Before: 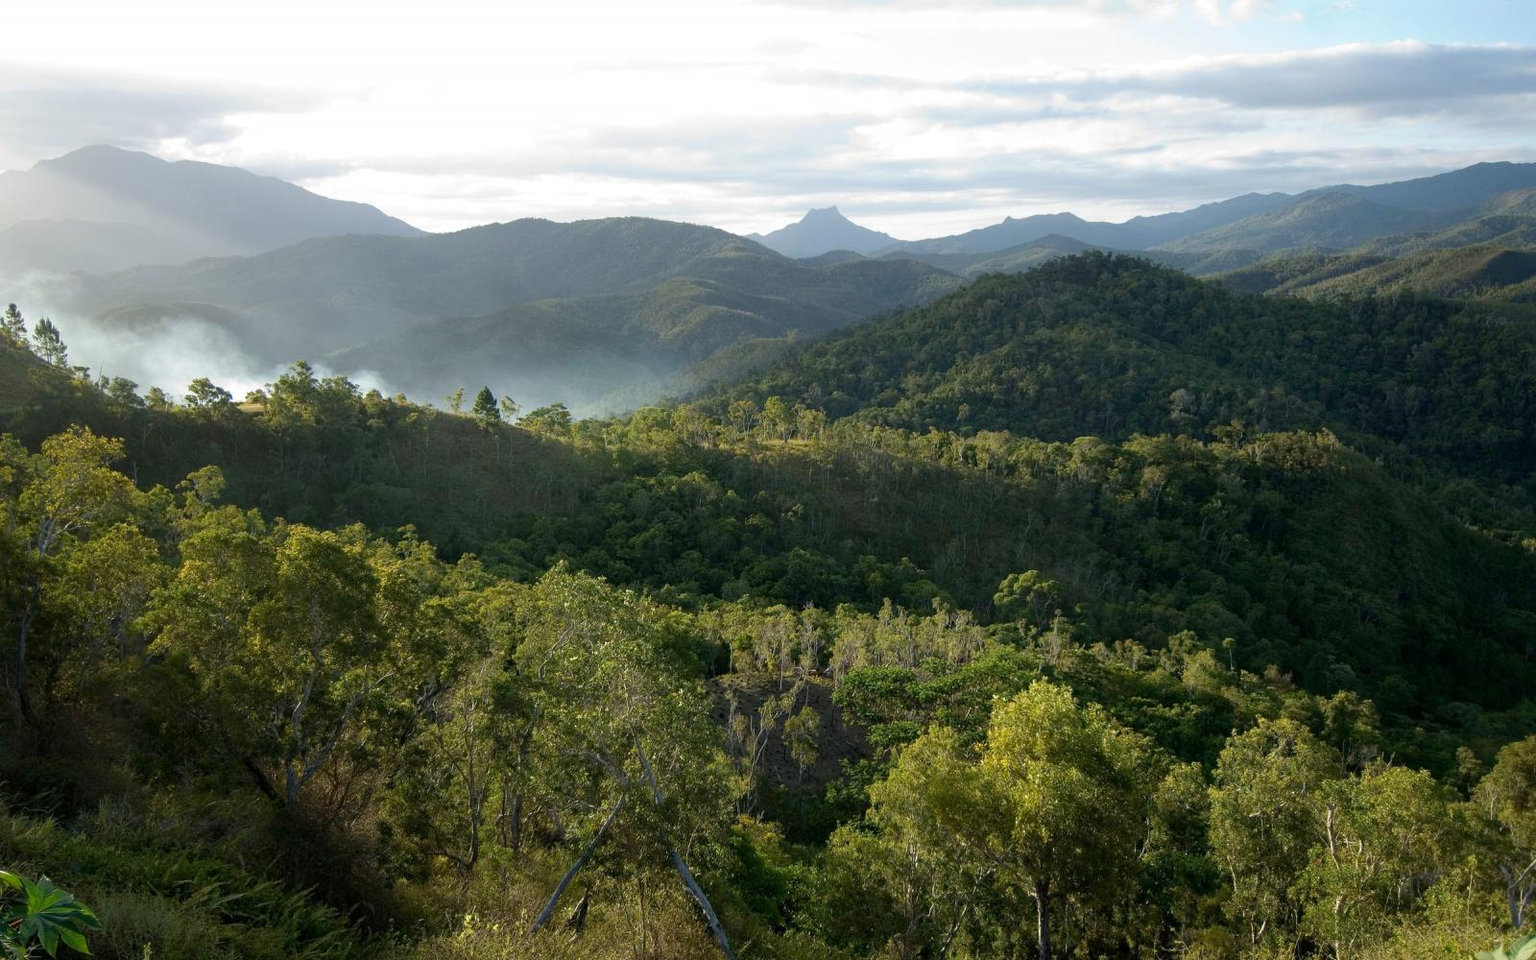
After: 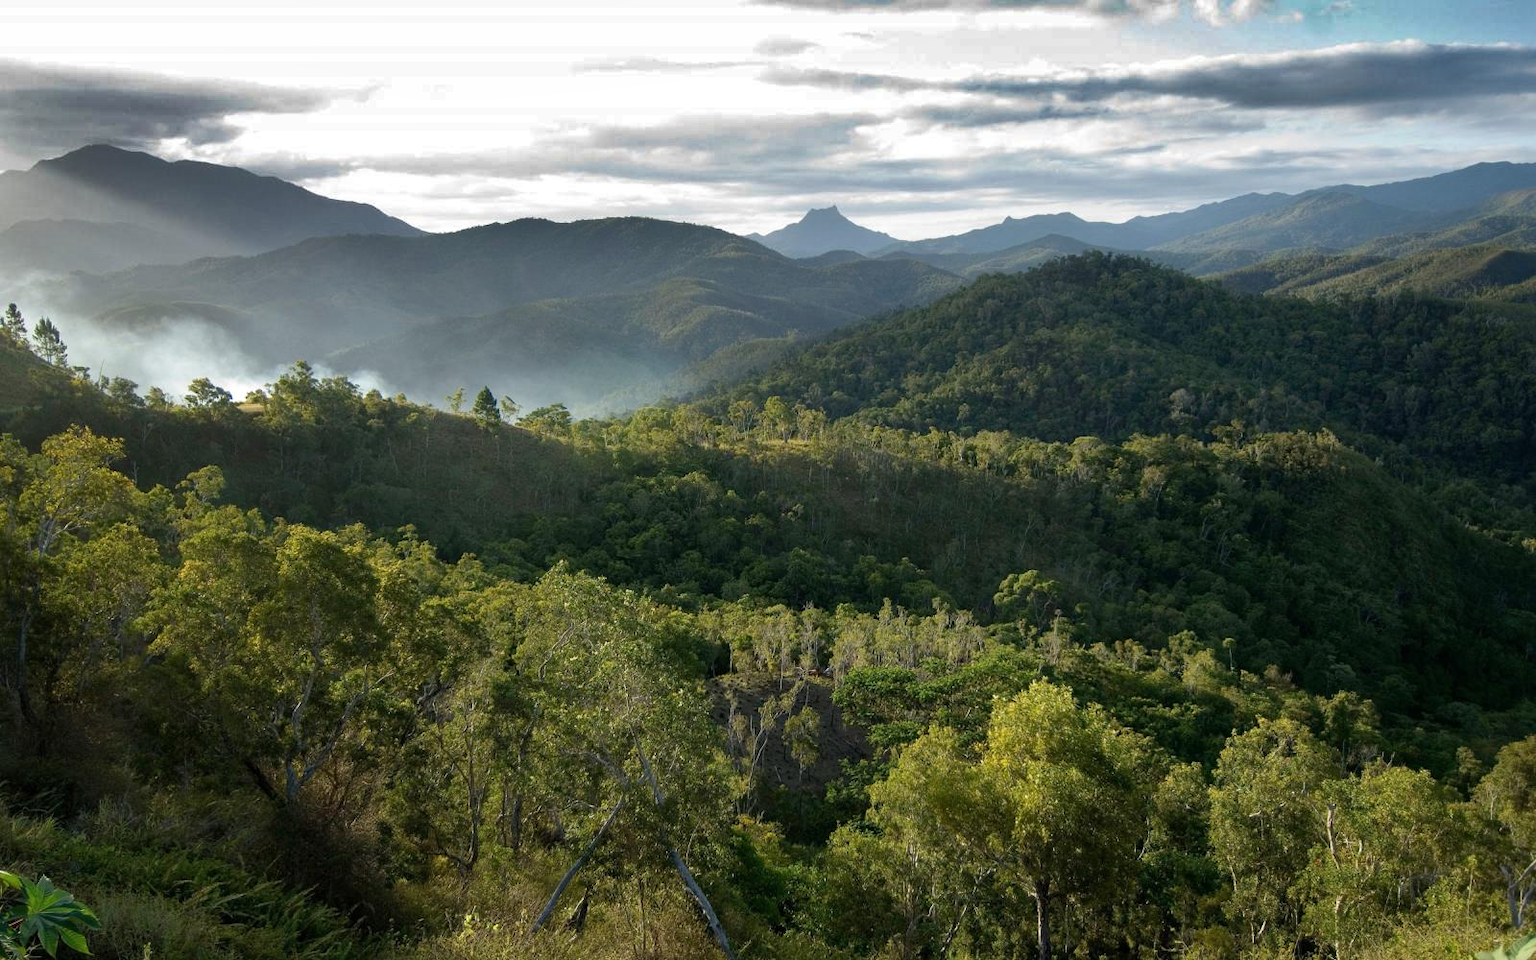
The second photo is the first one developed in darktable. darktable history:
tone equalizer: on, module defaults
shadows and highlights: shadows 20.79, highlights -82.23, soften with gaussian
